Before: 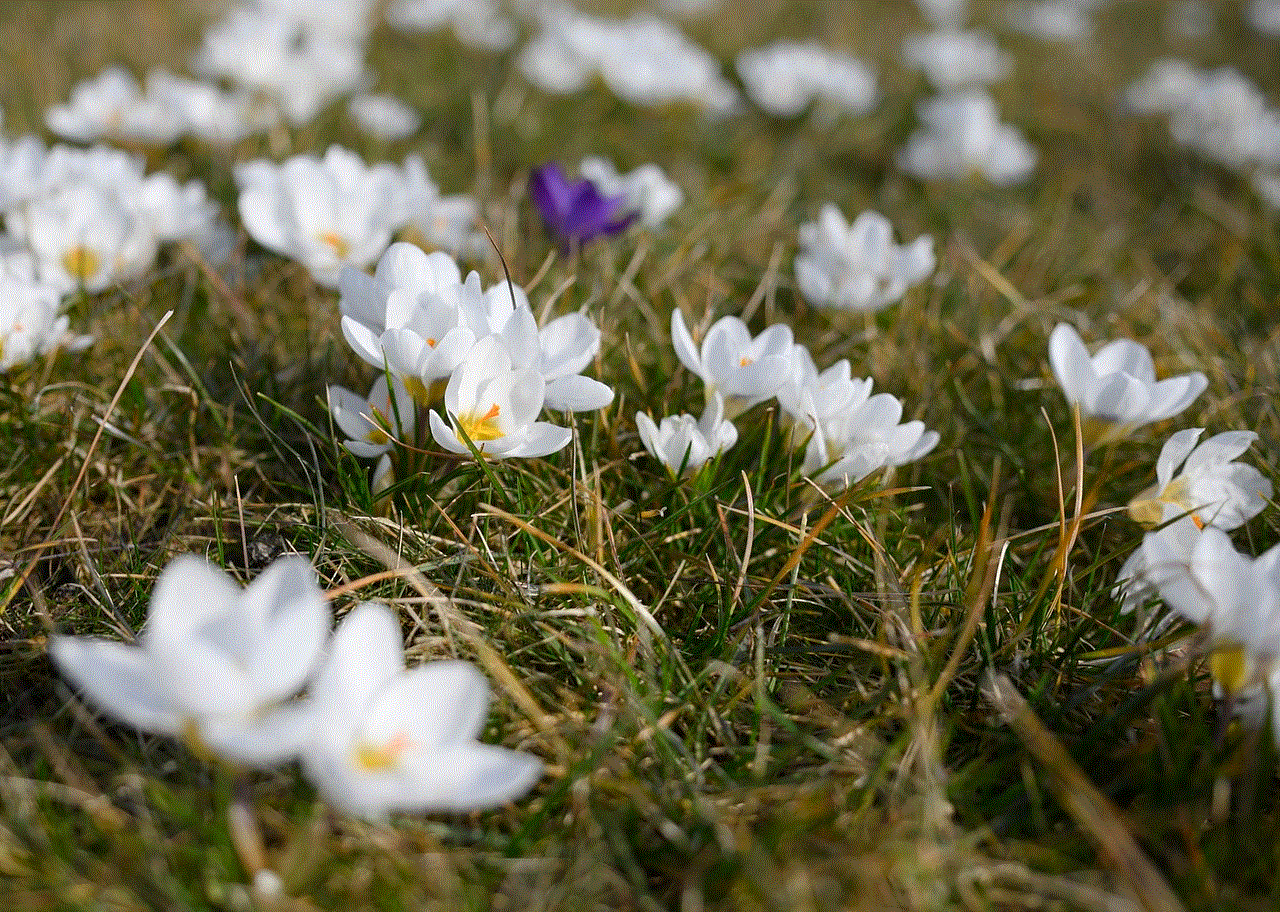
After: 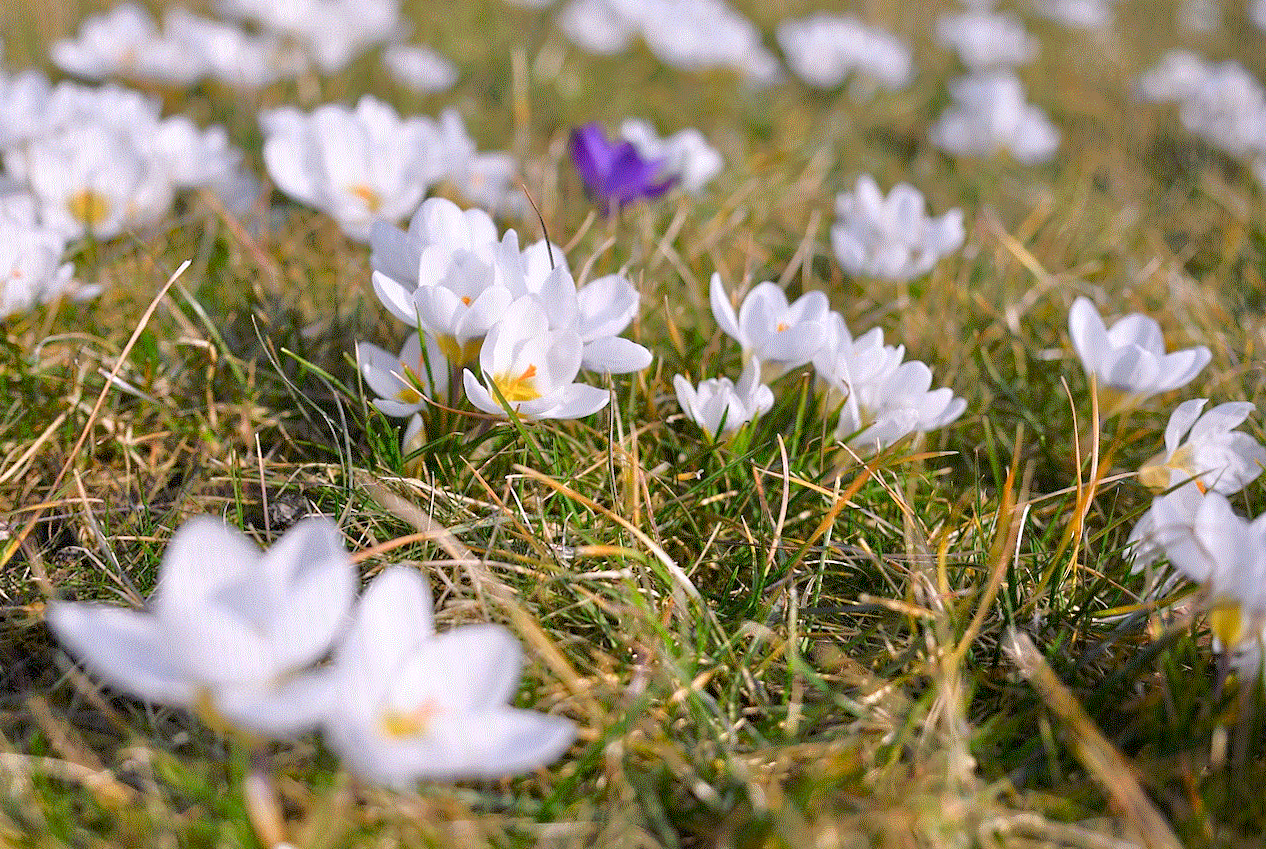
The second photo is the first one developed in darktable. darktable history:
tone equalizer: -7 EV 0.15 EV, -6 EV 0.6 EV, -5 EV 1.15 EV, -4 EV 1.33 EV, -3 EV 1.15 EV, -2 EV 0.6 EV, -1 EV 0.15 EV, mask exposure compensation -0.5 EV
rotate and perspective: rotation 0.679°, lens shift (horizontal) 0.136, crop left 0.009, crop right 0.991, crop top 0.078, crop bottom 0.95
white balance: red 1.05, blue 1.072
